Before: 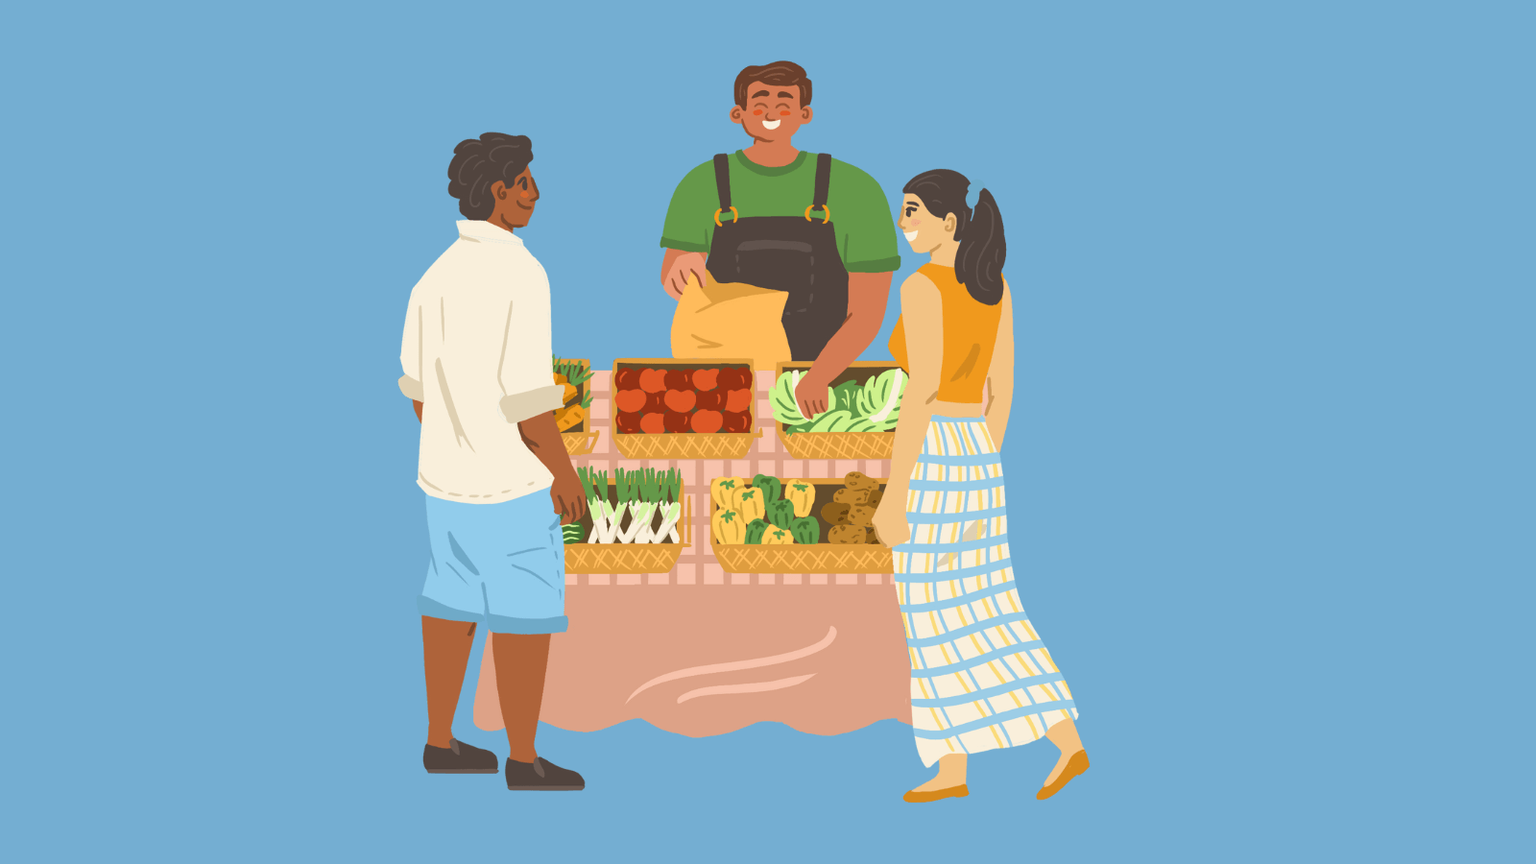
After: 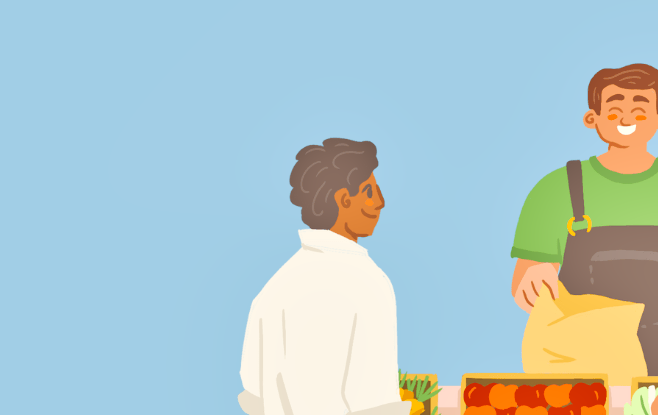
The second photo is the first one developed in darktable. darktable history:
tone equalizer: -7 EV 0.162 EV, -6 EV 0.638 EV, -5 EV 1.17 EV, -4 EV 1.34 EV, -3 EV 1.14 EV, -2 EV 0.6 EV, -1 EV 0.159 EV, mask exposure compensation -0.504 EV
tone curve: curves: ch0 [(0, 0) (0.003, 0.002) (0.011, 0.009) (0.025, 0.019) (0.044, 0.031) (0.069, 0.04) (0.1, 0.059) (0.136, 0.092) (0.177, 0.134) (0.224, 0.192) (0.277, 0.262) (0.335, 0.348) (0.399, 0.446) (0.468, 0.554) (0.543, 0.646) (0.623, 0.731) (0.709, 0.807) (0.801, 0.867) (0.898, 0.931) (1, 1)], preserve colors none
crop and rotate: left 11.09%, top 0.071%, right 47.723%, bottom 53.758%
